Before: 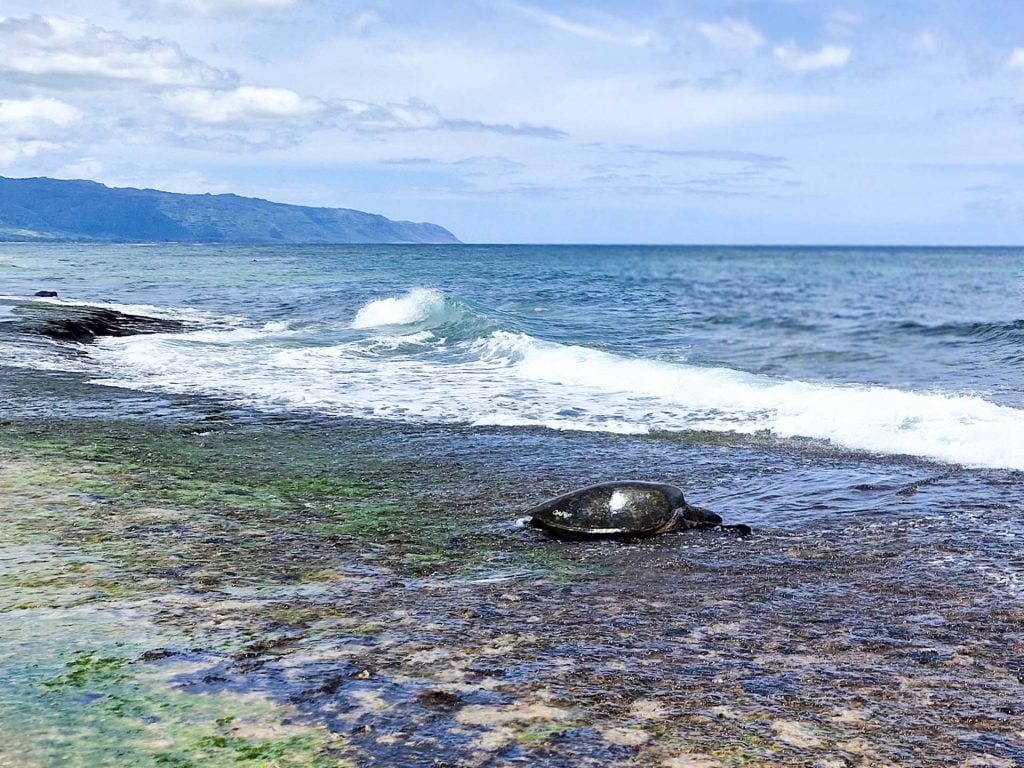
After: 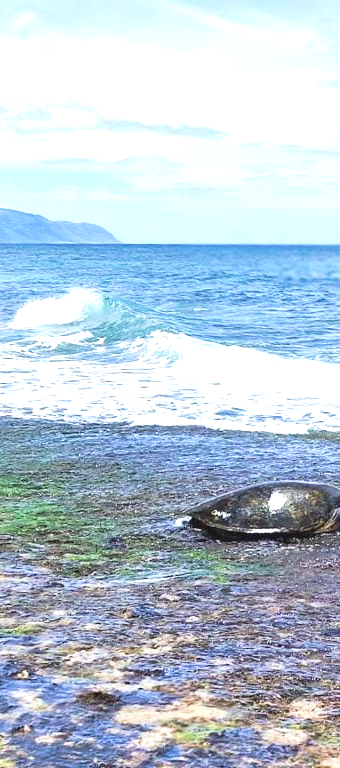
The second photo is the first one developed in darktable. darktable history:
velvia: strength 30%
crop: left 33.36%, right 33.36%
exposure: black level correction -0.002, exposure 0.708 EV, compensate exposure bias true, compensate highlight preservation false
contrast brightness saturation: brightness 0.15
